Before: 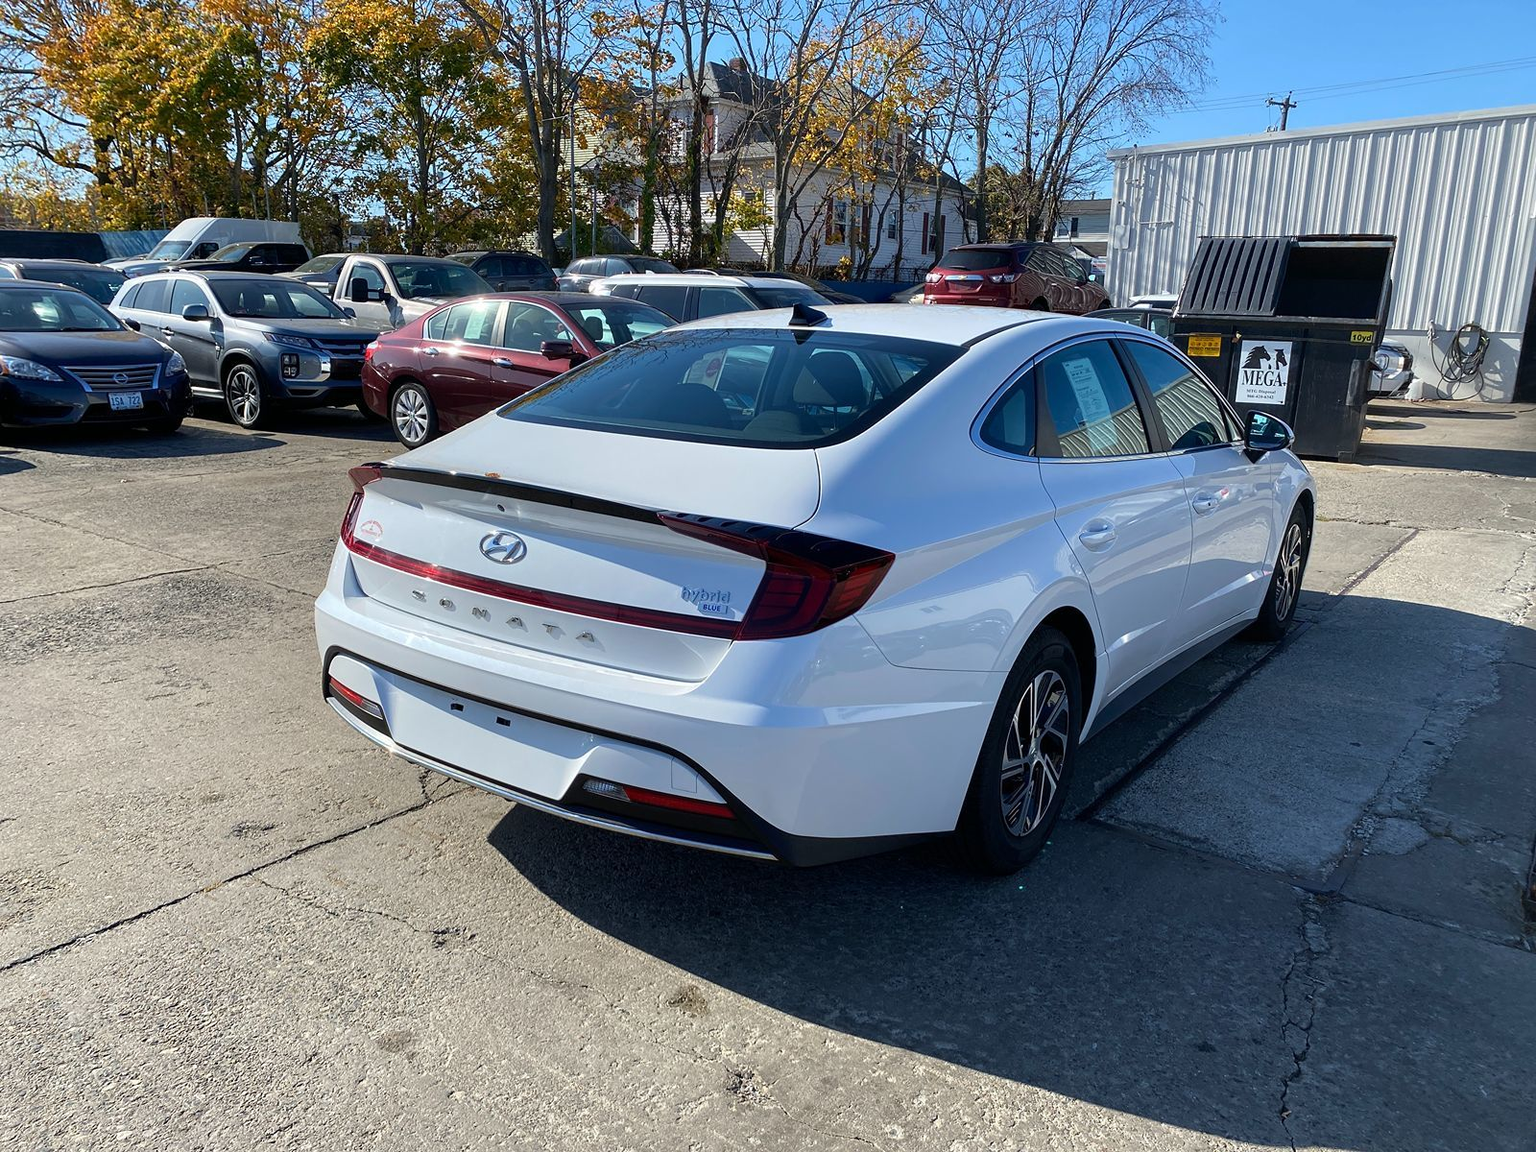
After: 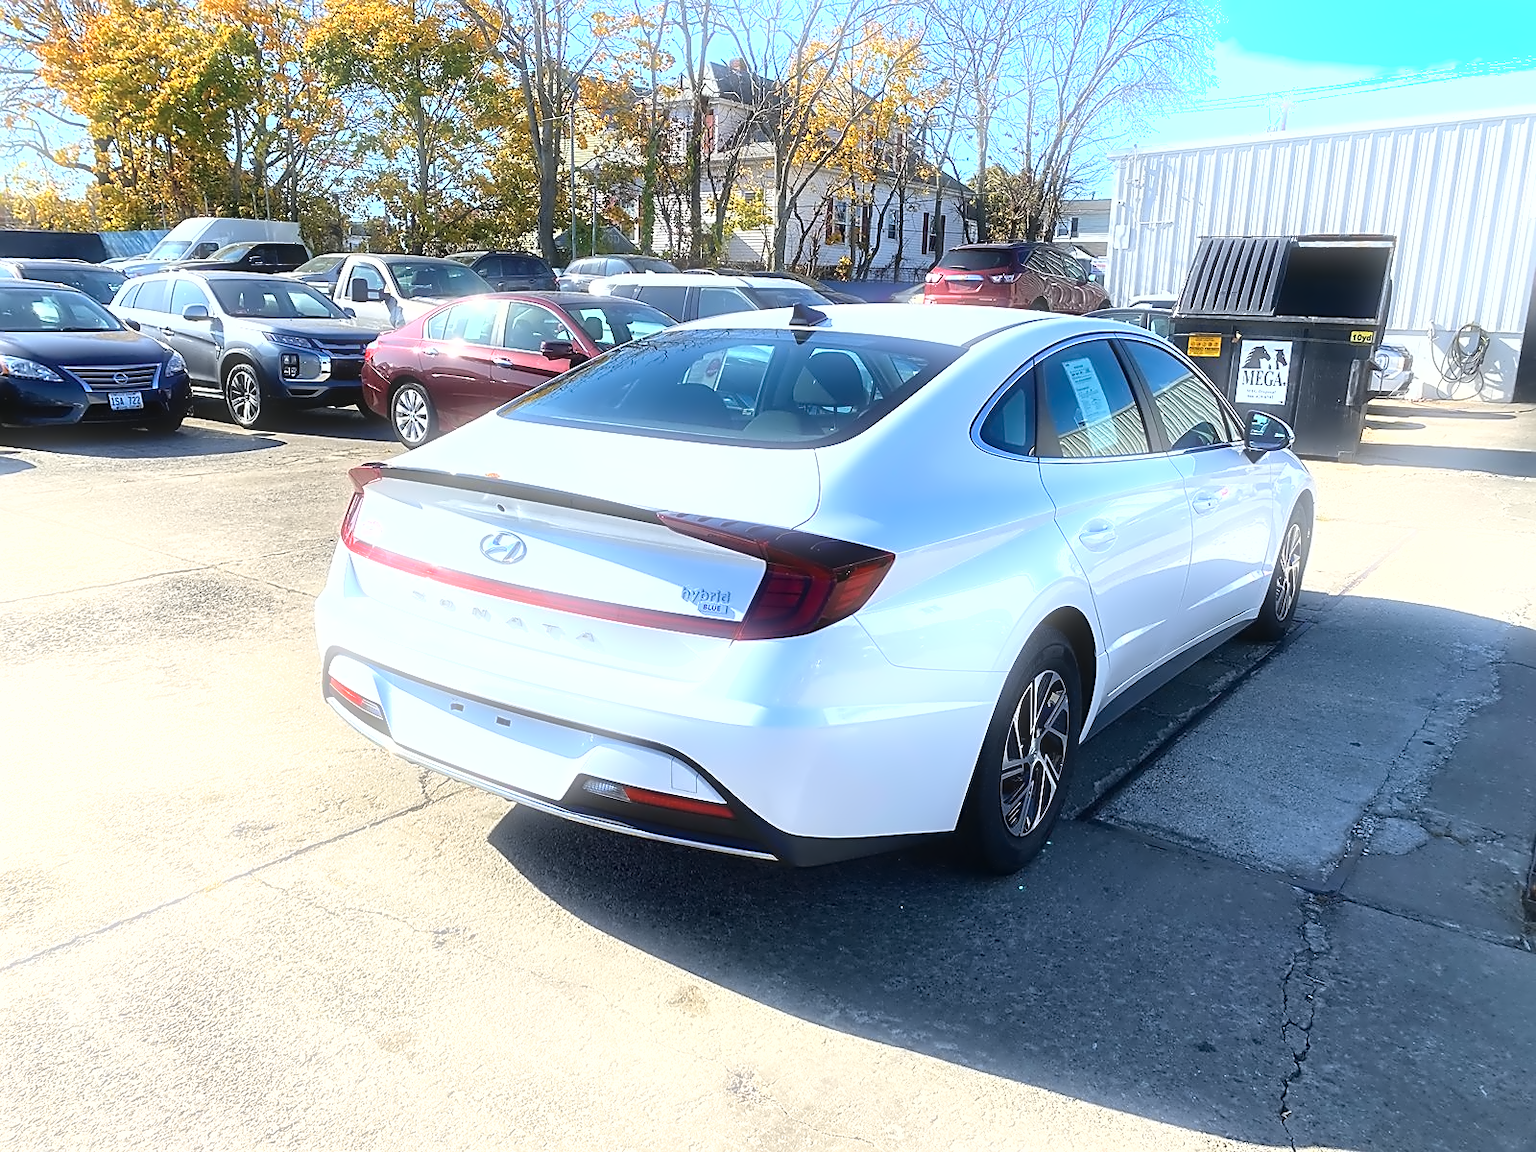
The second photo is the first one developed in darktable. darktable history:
sharpen: on, module defaults
shadows and highlights: low approximation 0.01, soften with gaussian
exposure: black level correction 0, exposure 1.2 EV, compensate exposure bias true, compensate highlight preservation false
contrast equalizer: octaves 7, y [[0.5 ×6], [0.5 ×6], [0.5 ×6], [0, 0.033, 0.067, 0.1, 0.133, 0.167], [0, 0.05, 0.1, 0.15, 0.2, 0.25]]
bloom: size 5%, threshold 95%, strength 15%
